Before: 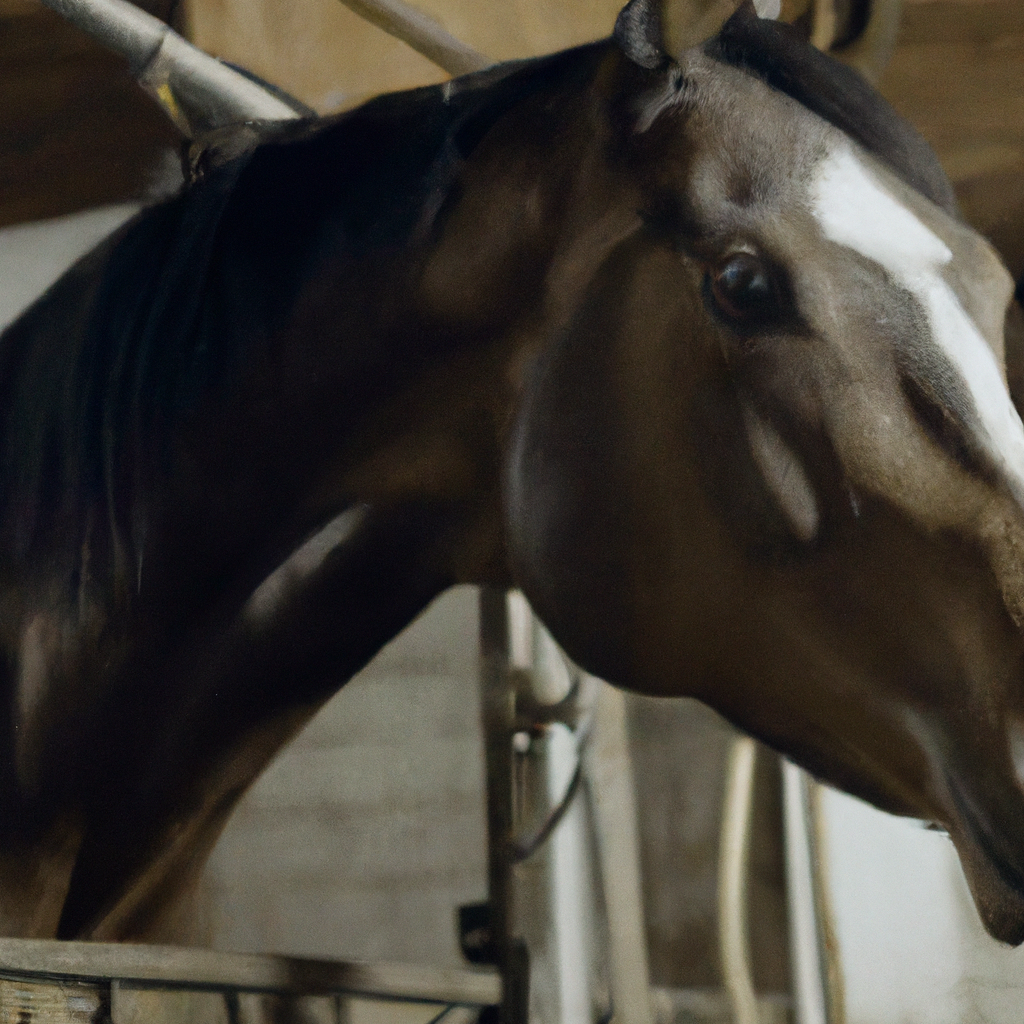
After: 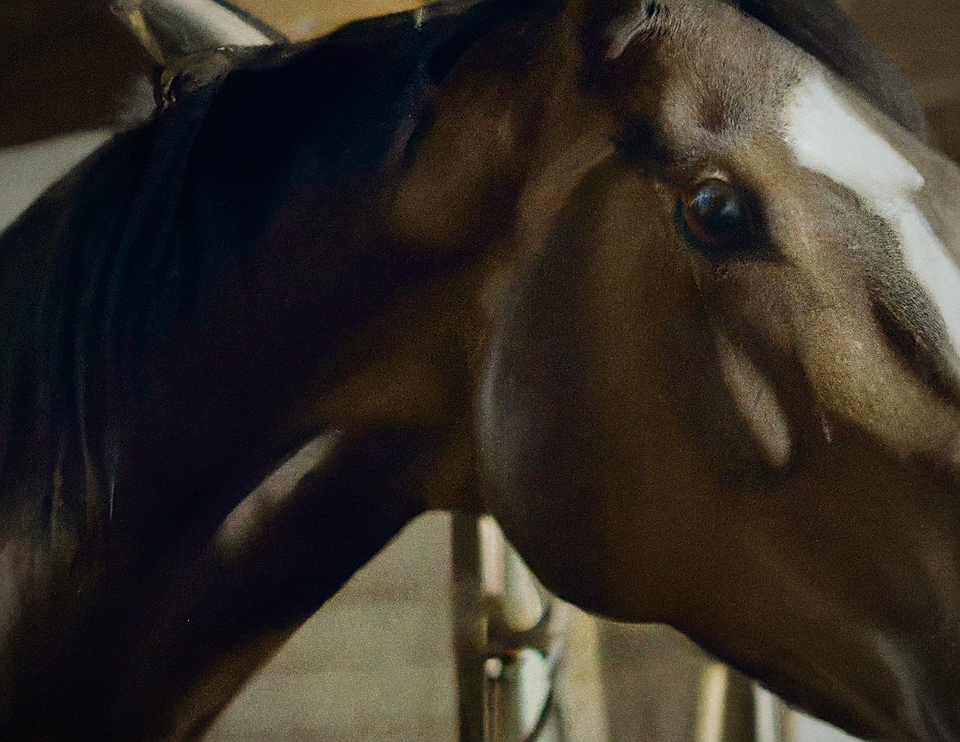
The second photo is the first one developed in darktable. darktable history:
shadows and highlights: shadows 20.91, highlights -35.45, soften with gaussian
grain: coarseness 0.47 ISO
velvia: strength 67.07%, mid-tones bias 0.972
crop: left 2.737%, top 7.287%, right 3.421%, bottom 20.179%
white balance: red 1.009, blue 0.985
vignetting: fall-off start 71.74%
sharpen: radius 1.4, amount 1.25, threshold 0.7
